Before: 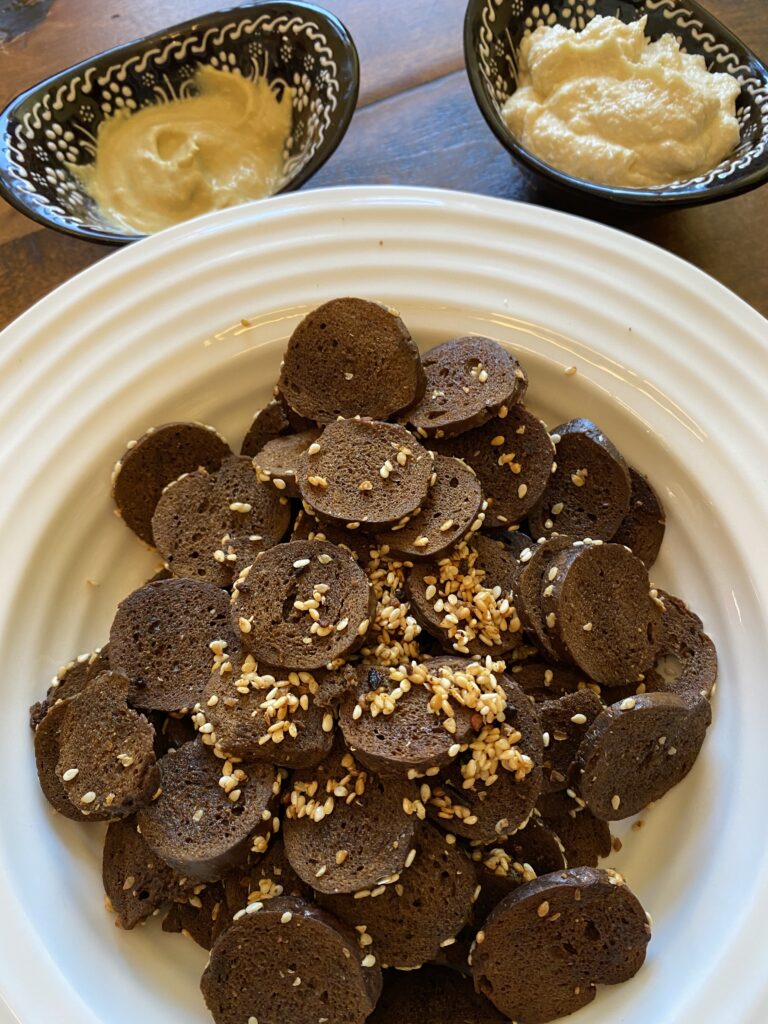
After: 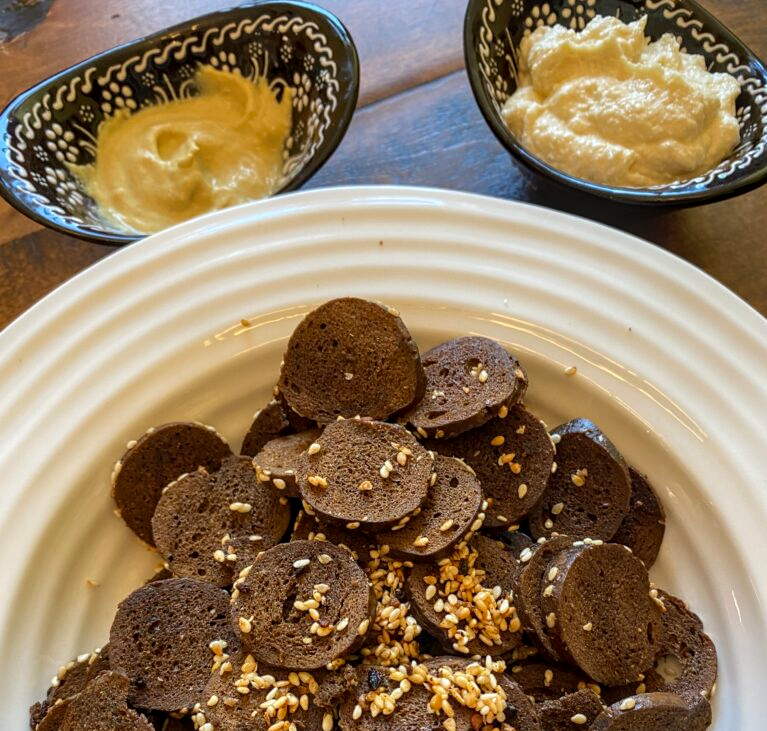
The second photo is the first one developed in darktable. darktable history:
local contrast: on, module defaults
crop: bottom 28.576%
